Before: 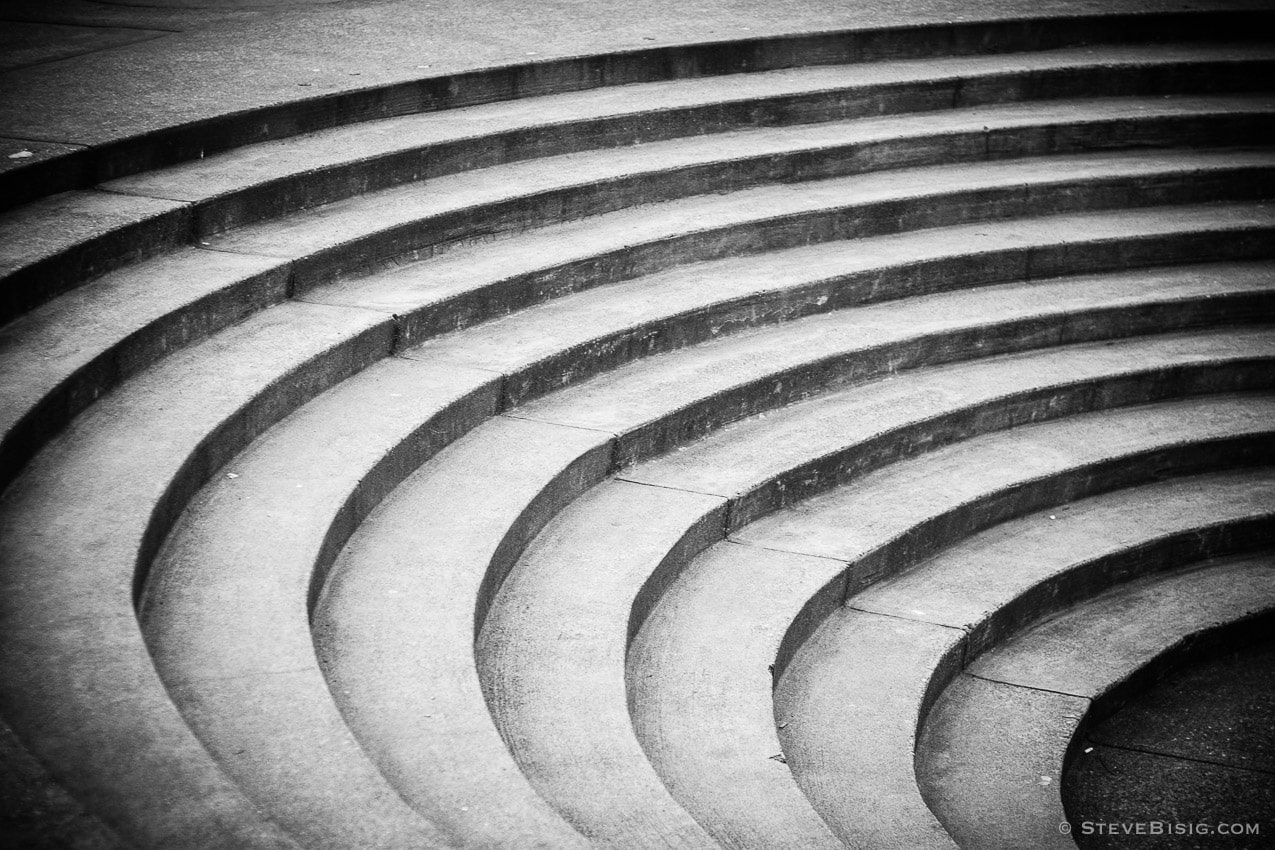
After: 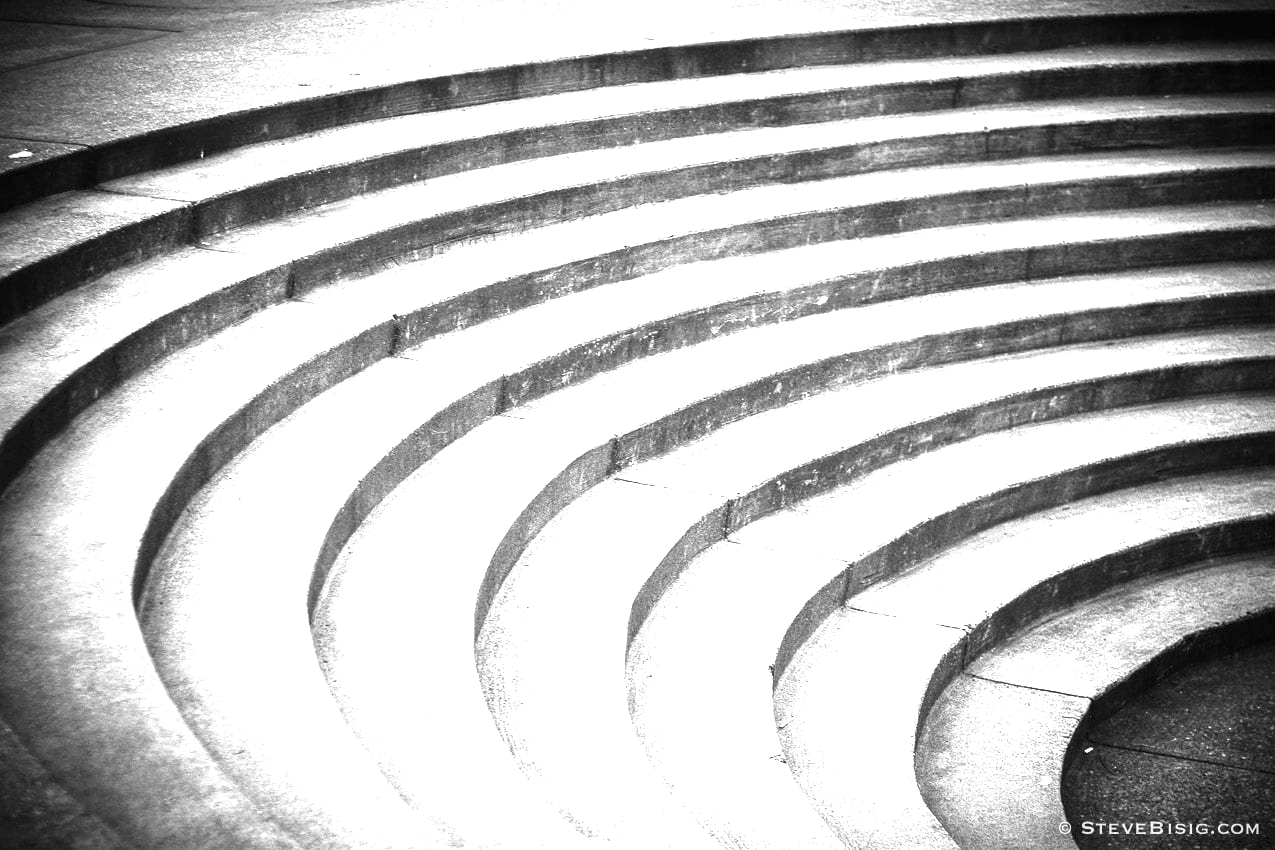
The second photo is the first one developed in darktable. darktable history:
monochrome: a 2.21, b -1.33, size 2.2
exposure: black level correction 0, exposure 1.675 EV, compensate exposure bias true, compensate highlight preservation false
